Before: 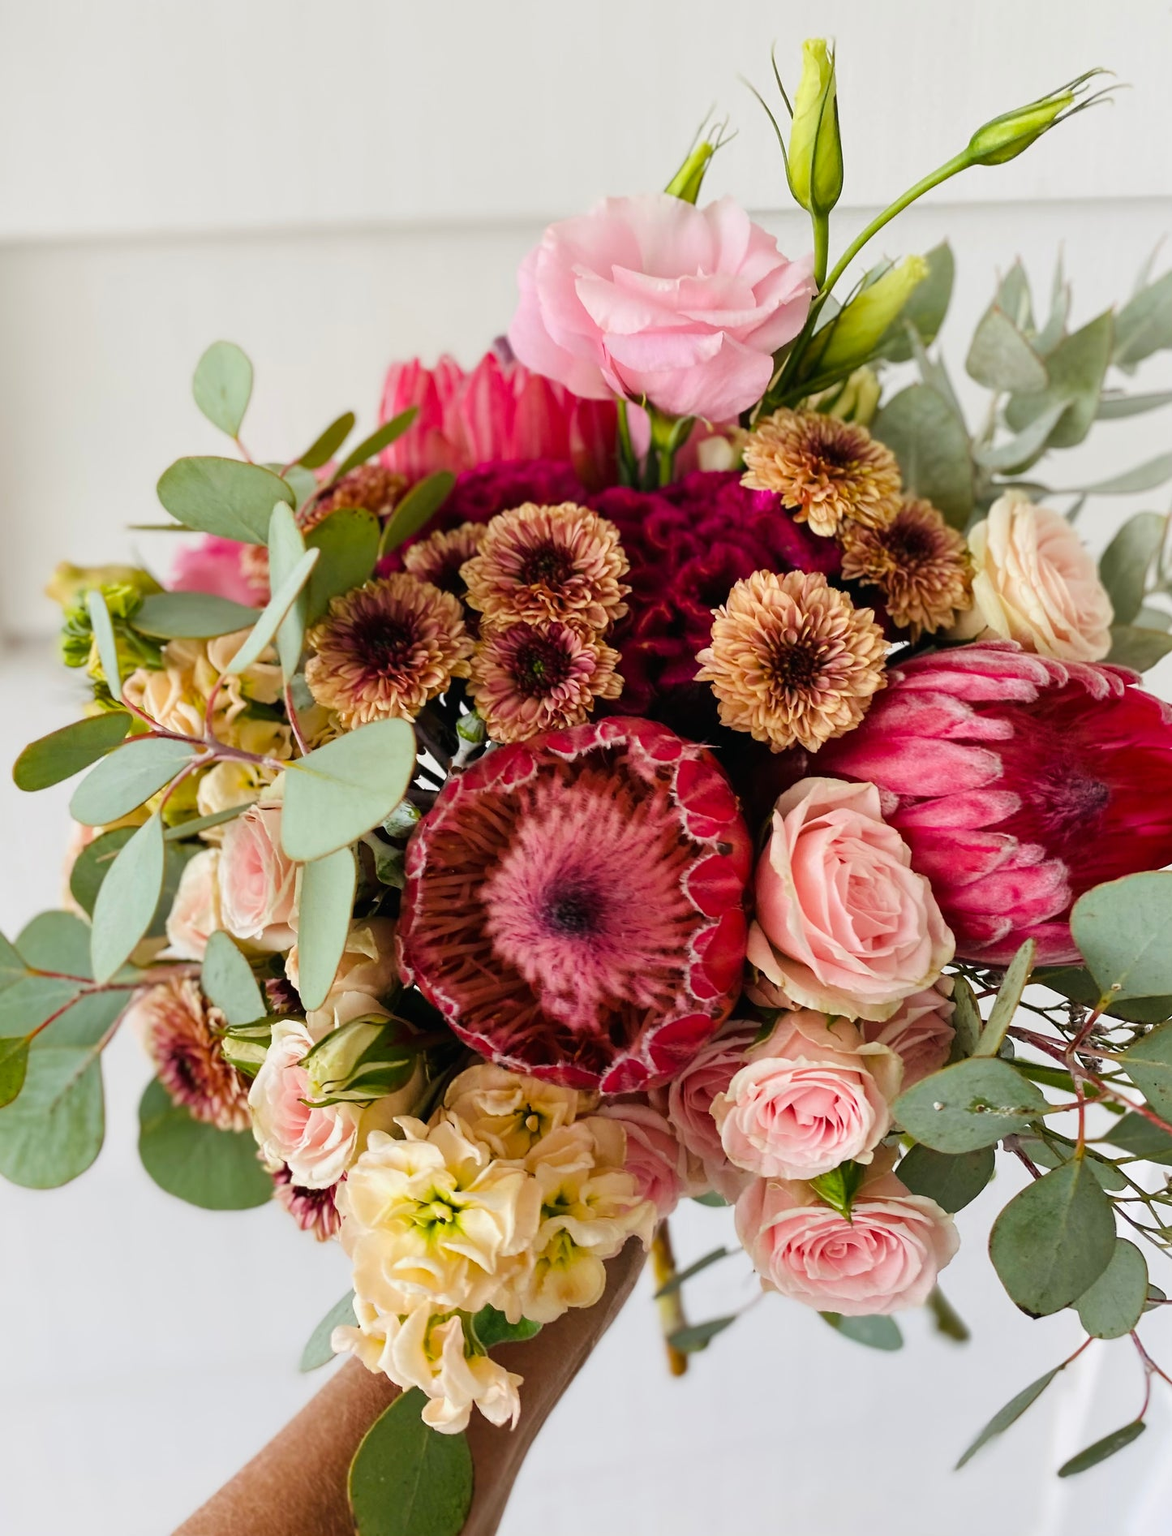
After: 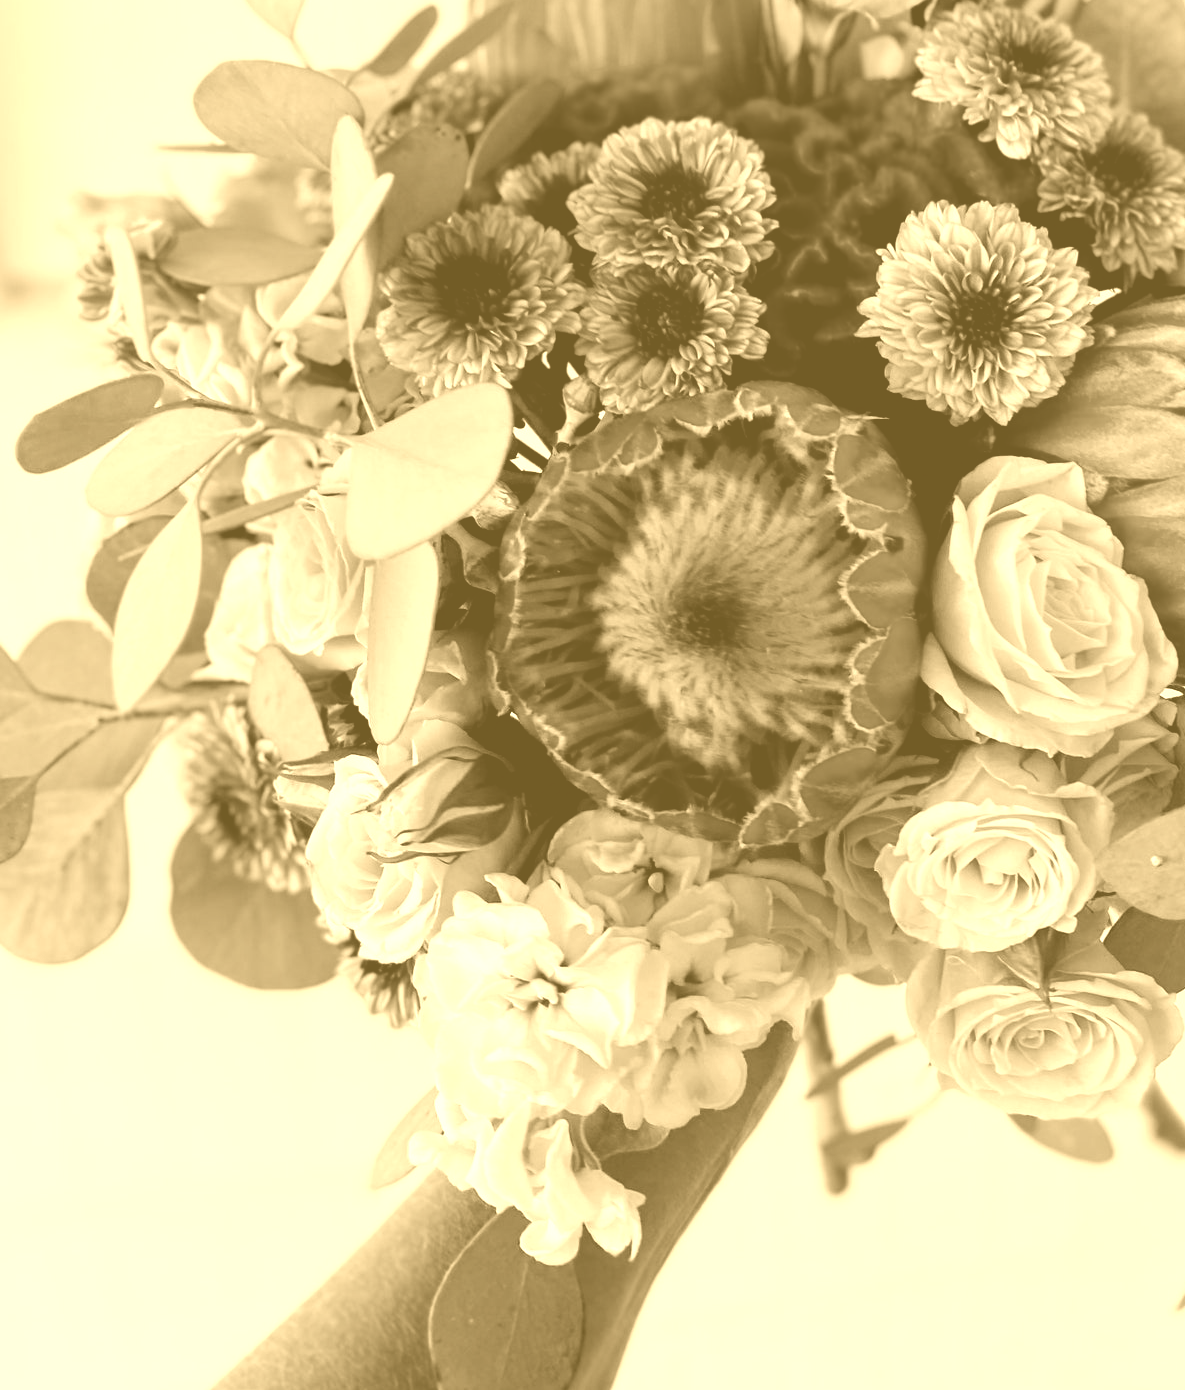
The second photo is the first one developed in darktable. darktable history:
colorize: hue 36°, source mix 100%
color correction: highlights a* -20.08, highlights b* 9.8, shadows a* -20.4, shadows b* -10.76
rgb curve: curves: ch0 [(0.123, 0.061) (0.995, 0.887)]; ch1 [(0.06, 0.116) (1, 0.906)]; ch2 [(0, 0) (0.824, 0.69) (1, 1)], mode RGB, independent channels, compensate middle gray true
crop: top 26.531%, right 17.959%
